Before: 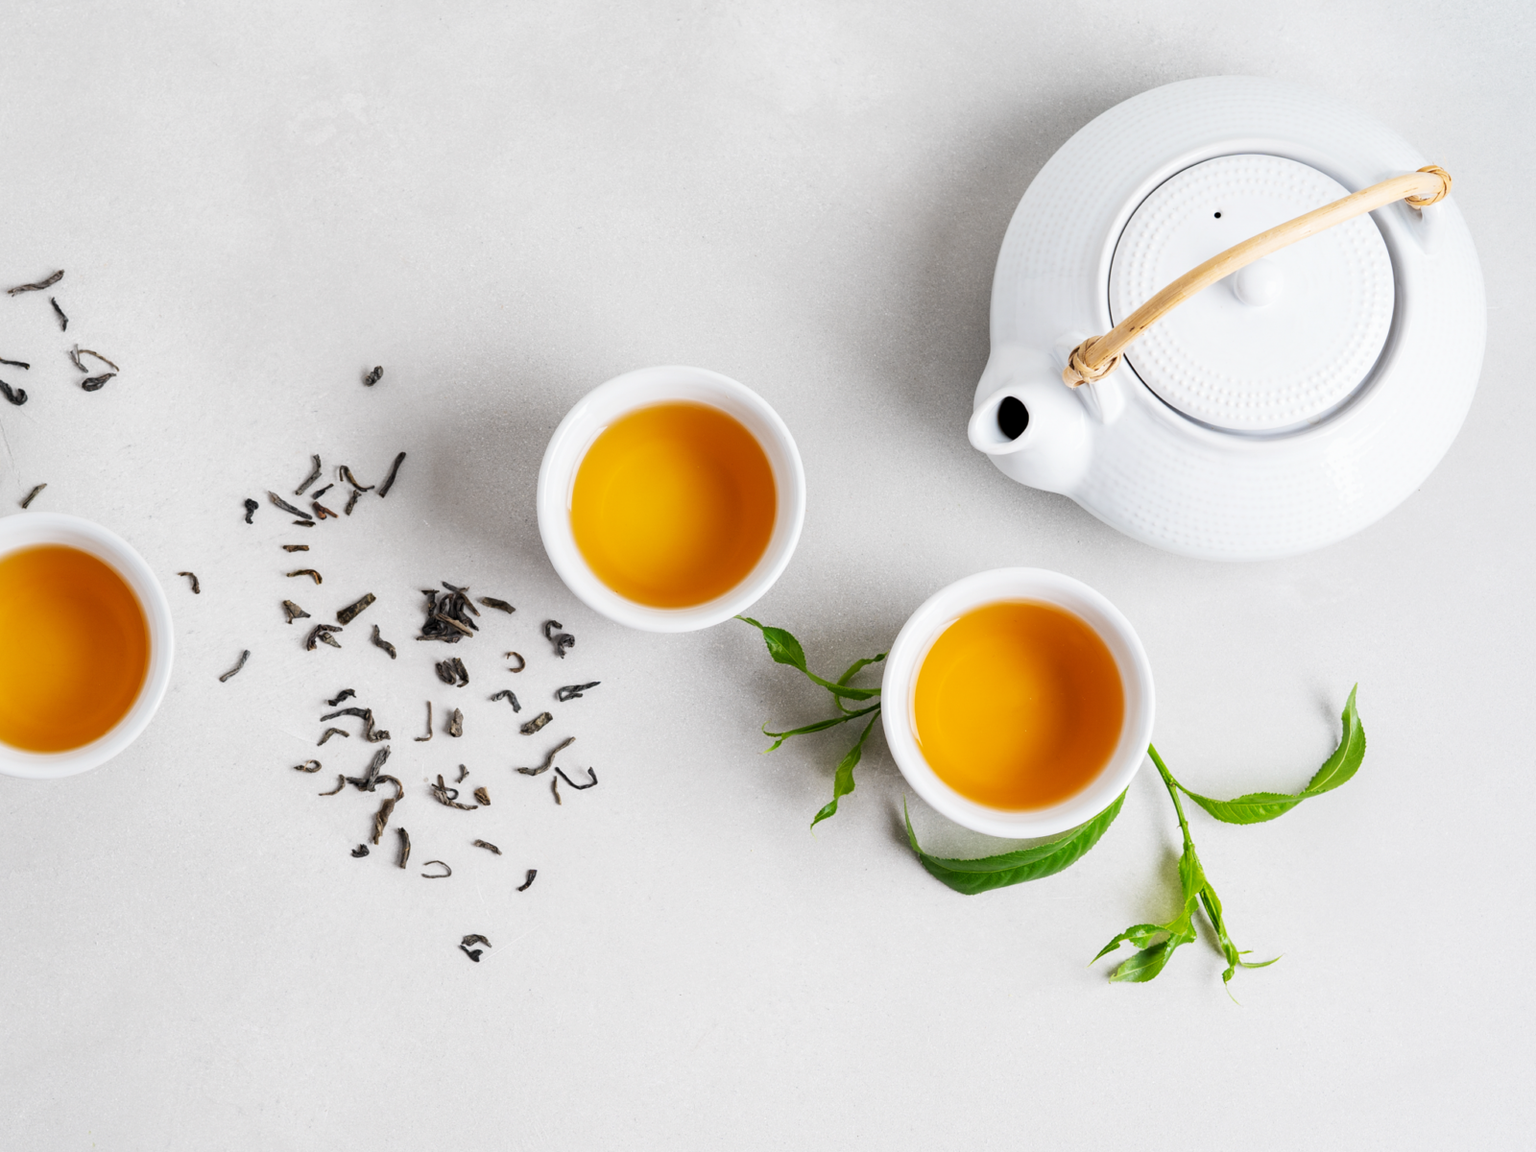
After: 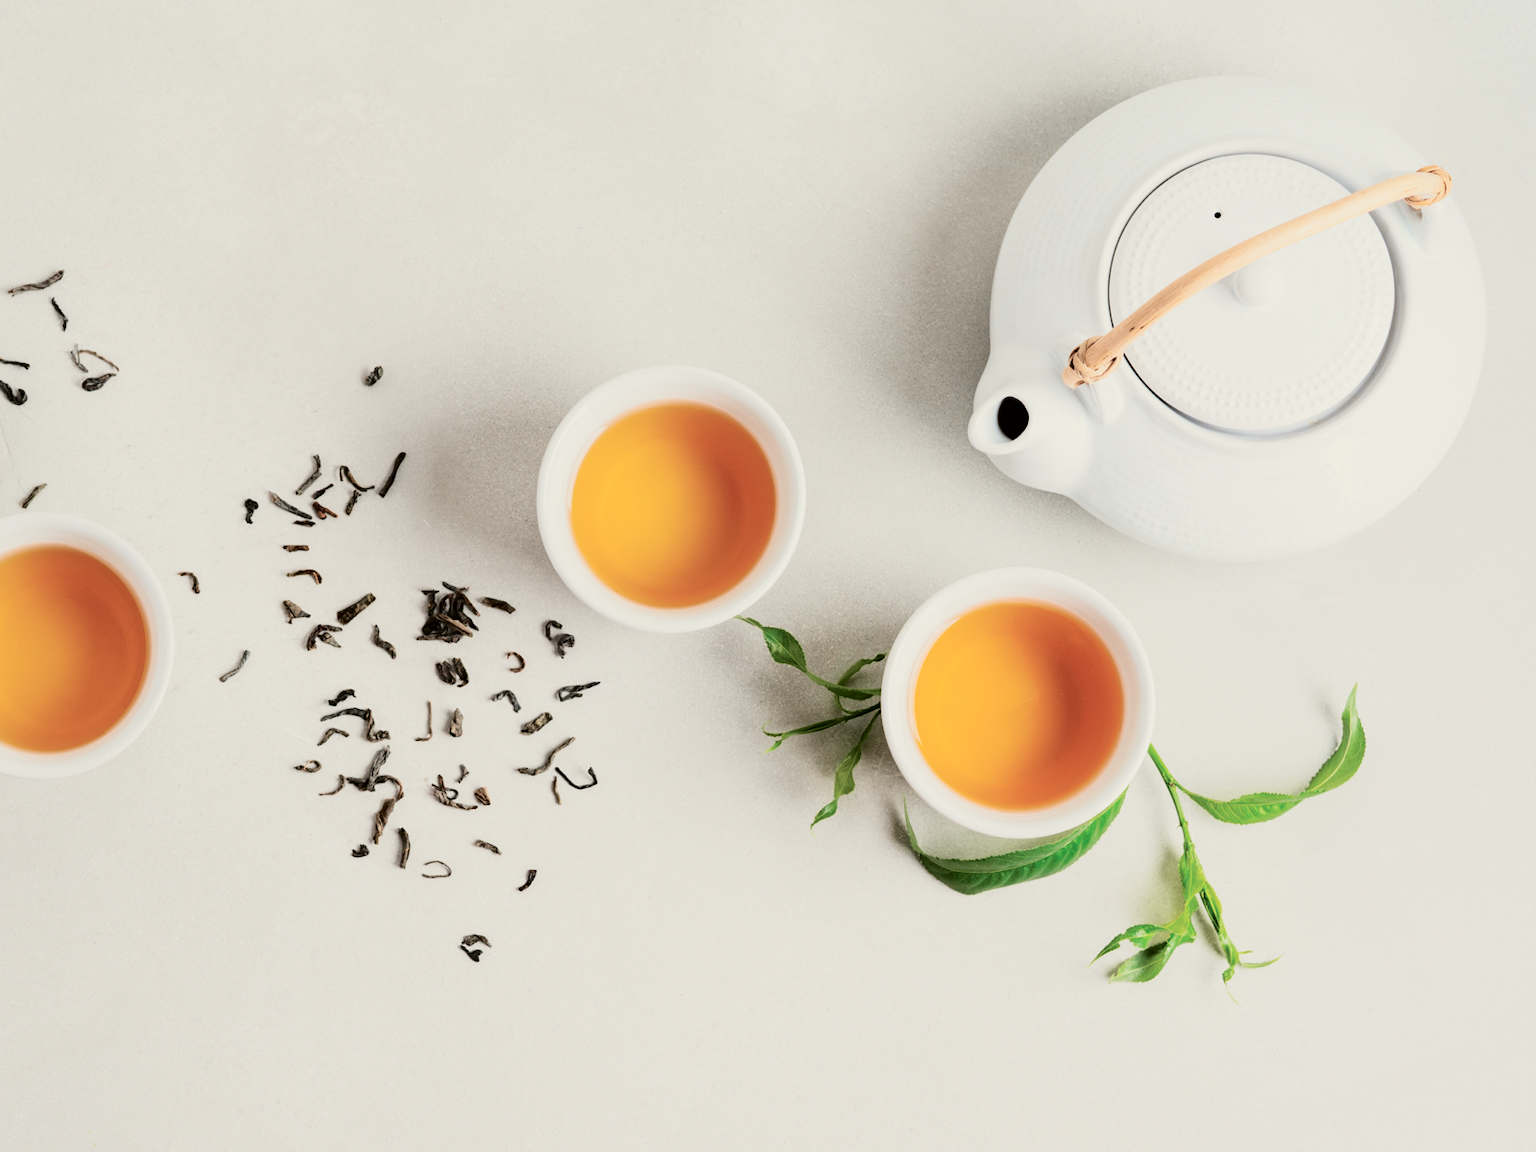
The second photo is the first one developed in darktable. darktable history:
tone curve: curves: ch0 [(0, 0) (0.049, 0.01) (0.154, 0.081) (0.491, 0.56) (0.739, 0.794) (0.992, 0.937)]; ch1 [(0, 0) (0.172, 0.123) (0.317, 0.272) (0.401, 0.422) (0.499, 0.497) (0.531, 0.54) (0.615, 0.603) (0.741, 0.783) (1, 1)]; ch2 [(0, 0) (0.411, 0.424) (0.462, 0.483) (0.544, 0.56) (0.686, 0.638) (1, 1)], color space Lab, independent channels, preserve colors none
